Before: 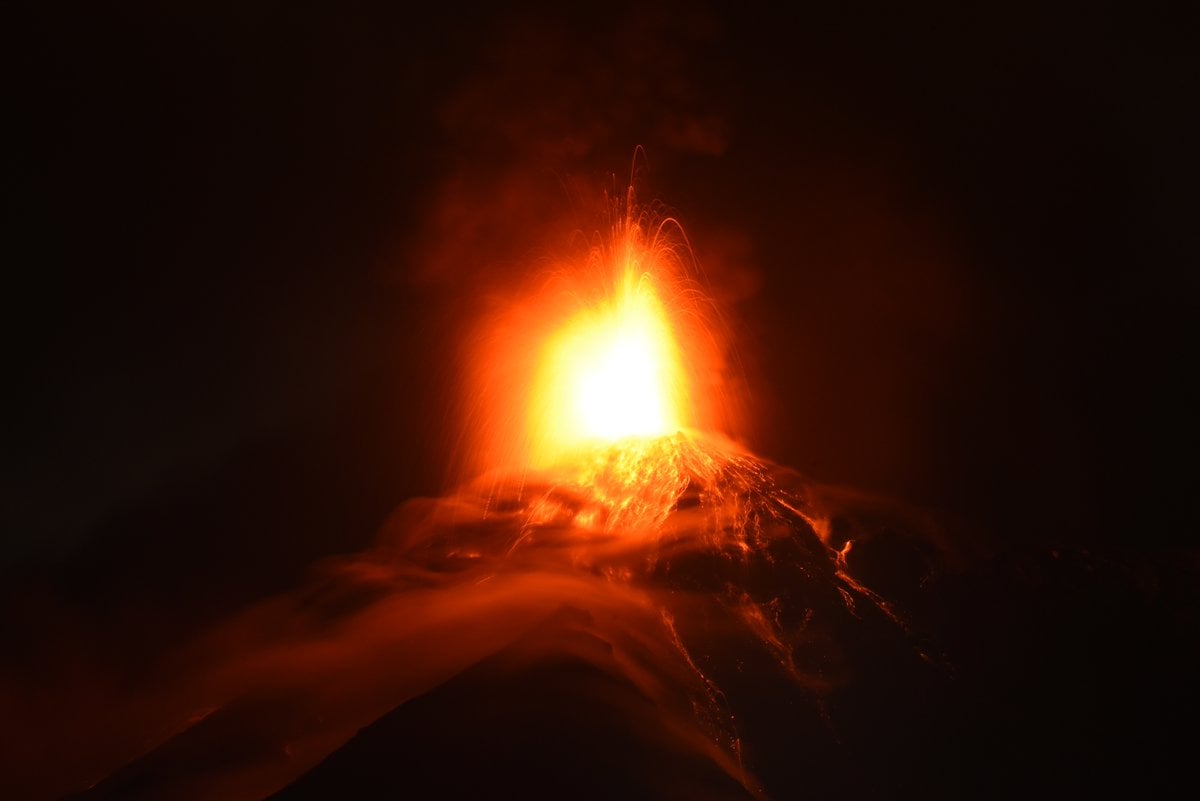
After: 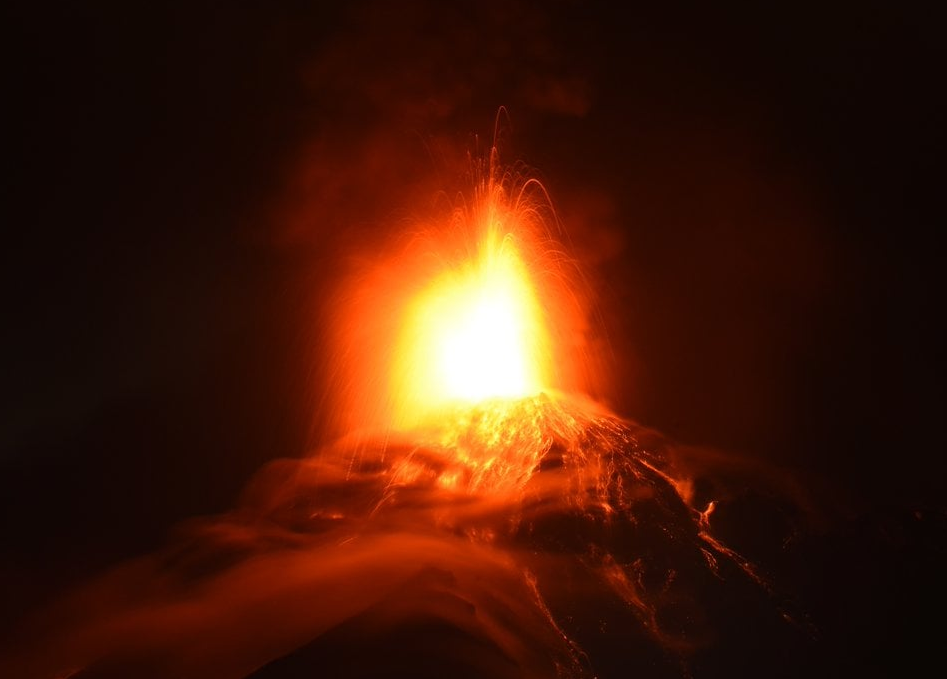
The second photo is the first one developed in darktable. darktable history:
crop: left 11.434%, top 4.919%, right 9.578%, bottom 10.188%
